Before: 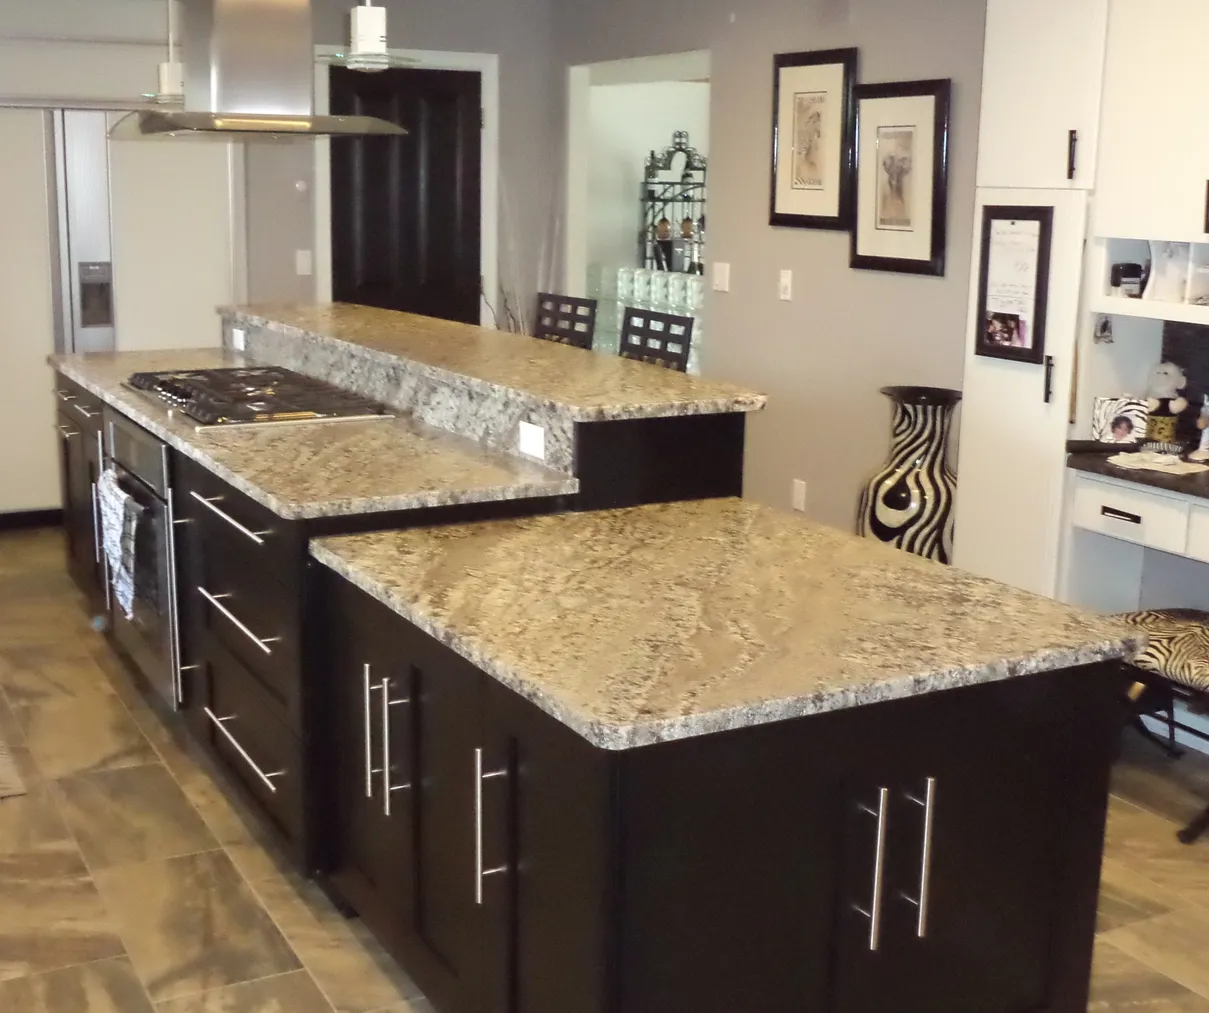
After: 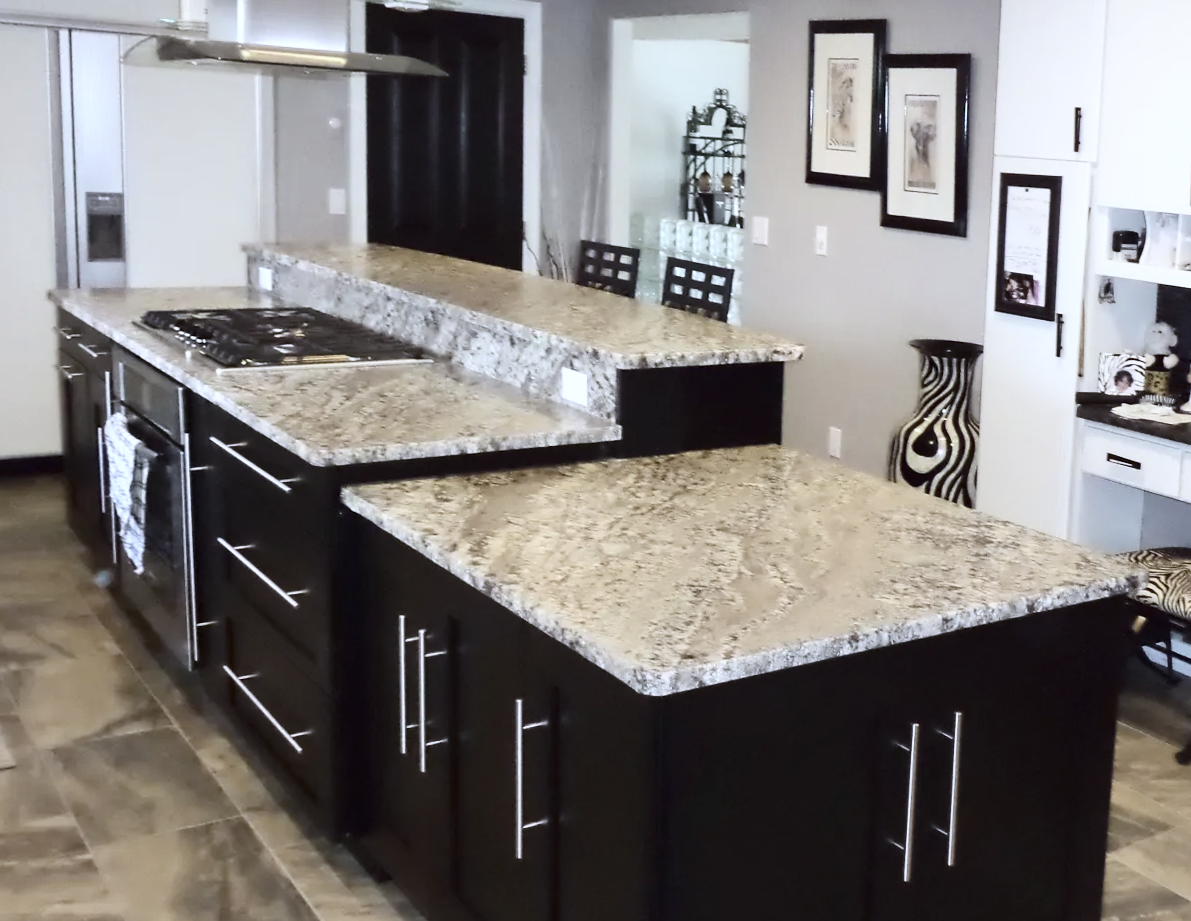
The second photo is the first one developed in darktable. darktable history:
white balance: red 0.948, green 1.02, blue 1.176
rotate and perspective: rotation -0.013°, lens shift (vertical) -0.027, lens shift (horizontal) 0.178, crop left 0.016, crop right 0.989, crop top 0.082, crop bottom 0.918
contrast brightness saturation: contrast 0.25, saturation -0.31
